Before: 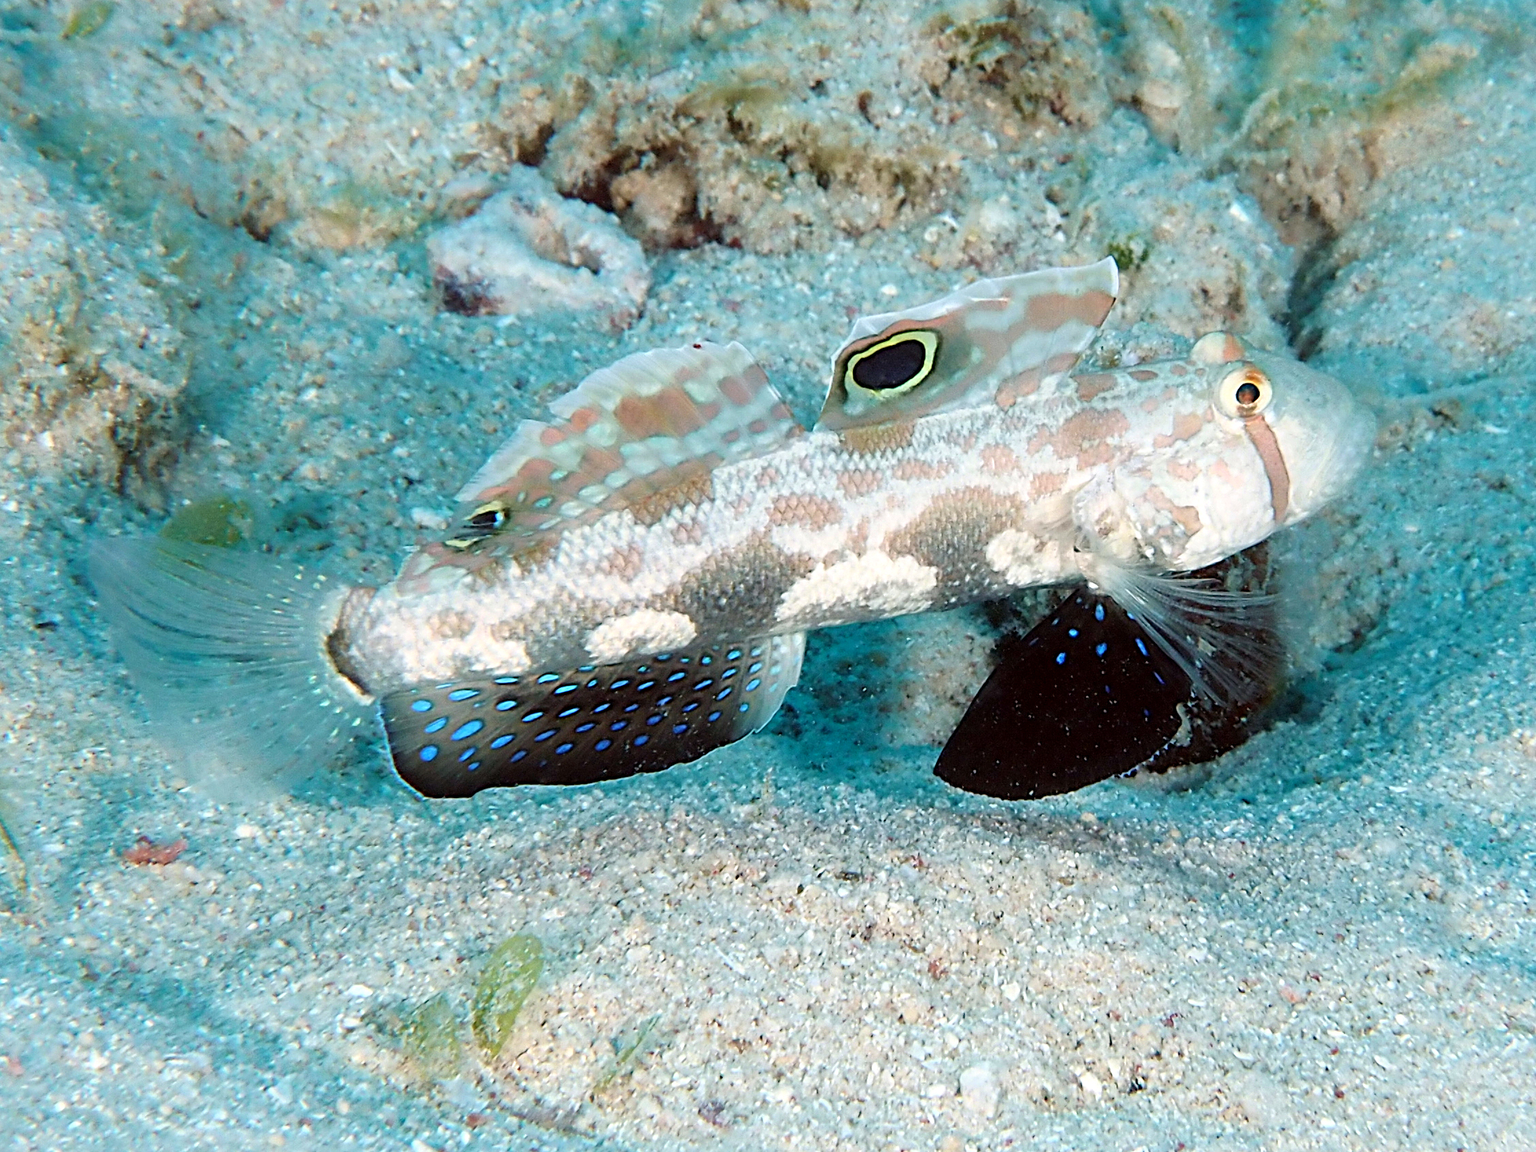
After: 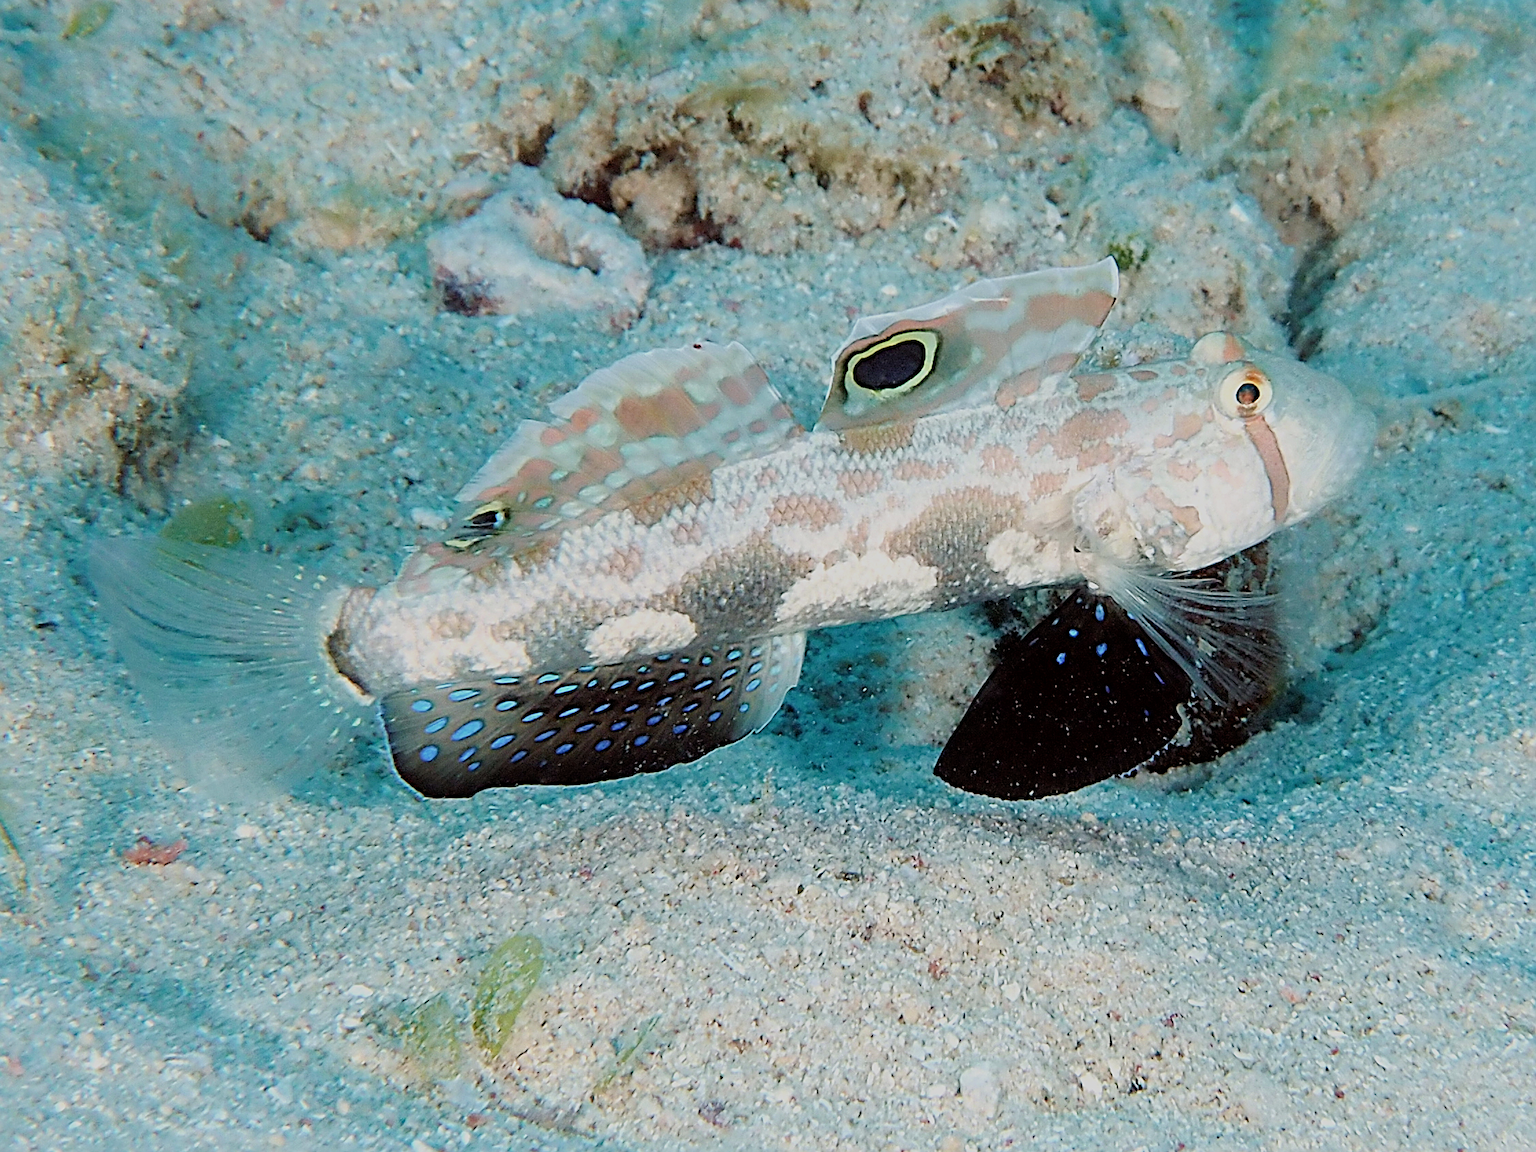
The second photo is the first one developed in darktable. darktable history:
sharpen: amount 0.597
filmic rgb: middle gray luminance 18.29%, black relative exposure -10.47 EV, white relative exposure 3.41 EV, threshold 5.95 EV, target black luminance 0%, hardness 6.06, latitude 98.53%, contrast 0.852, shadows ↔ highlights balance 0.744%, enable highlight reconstruction true
